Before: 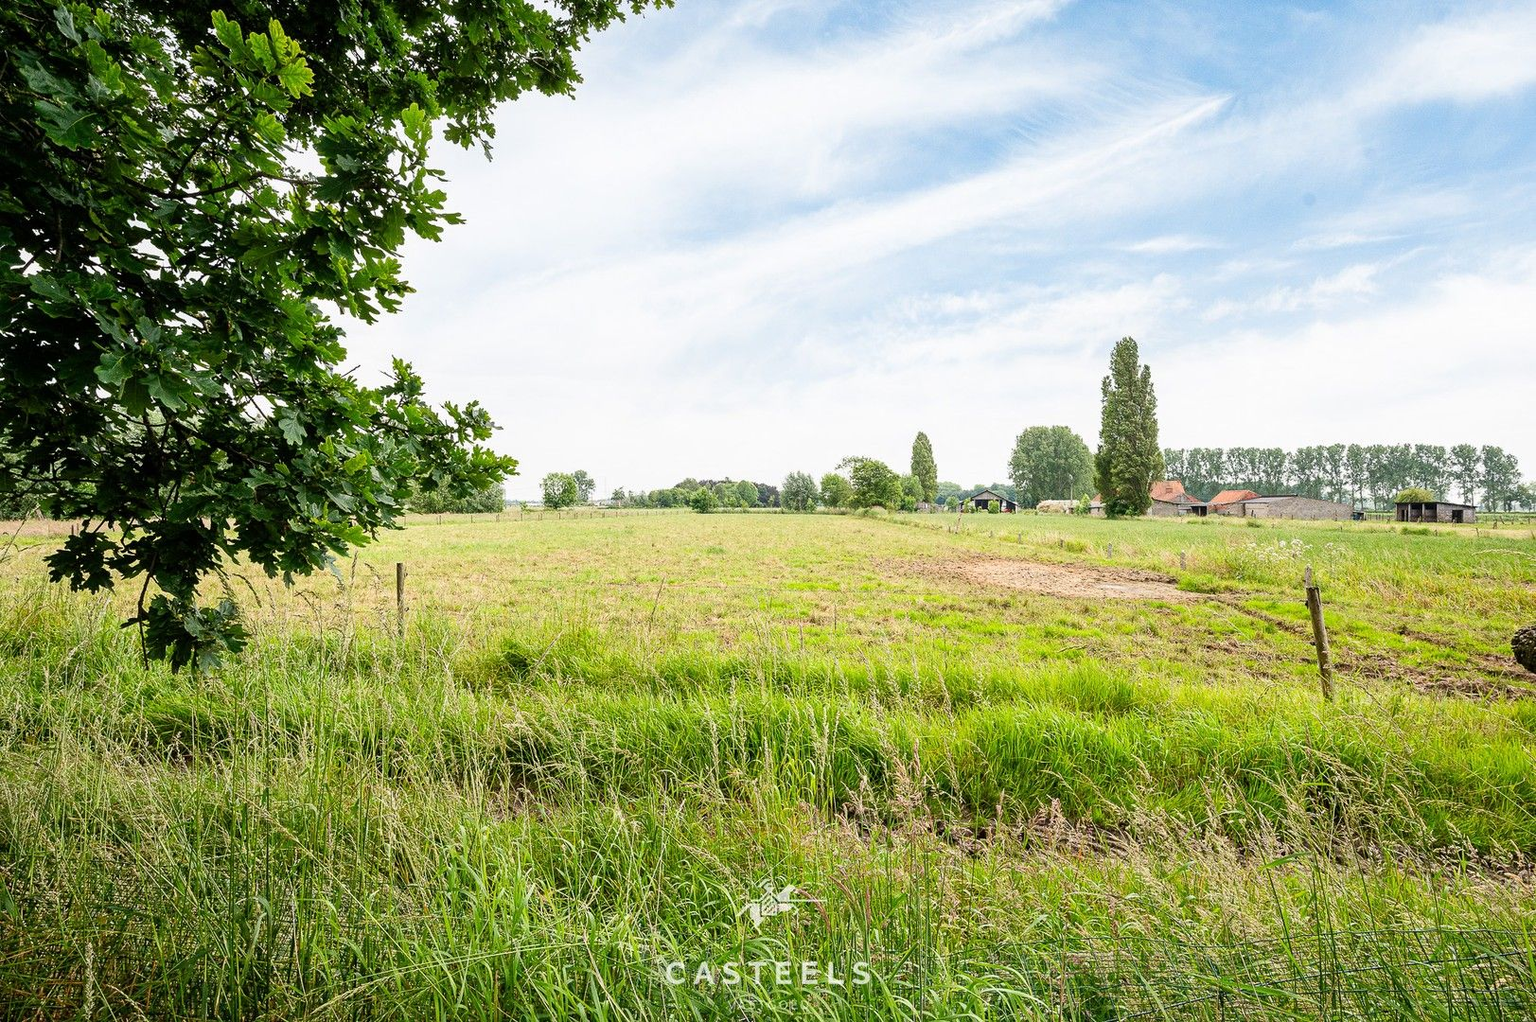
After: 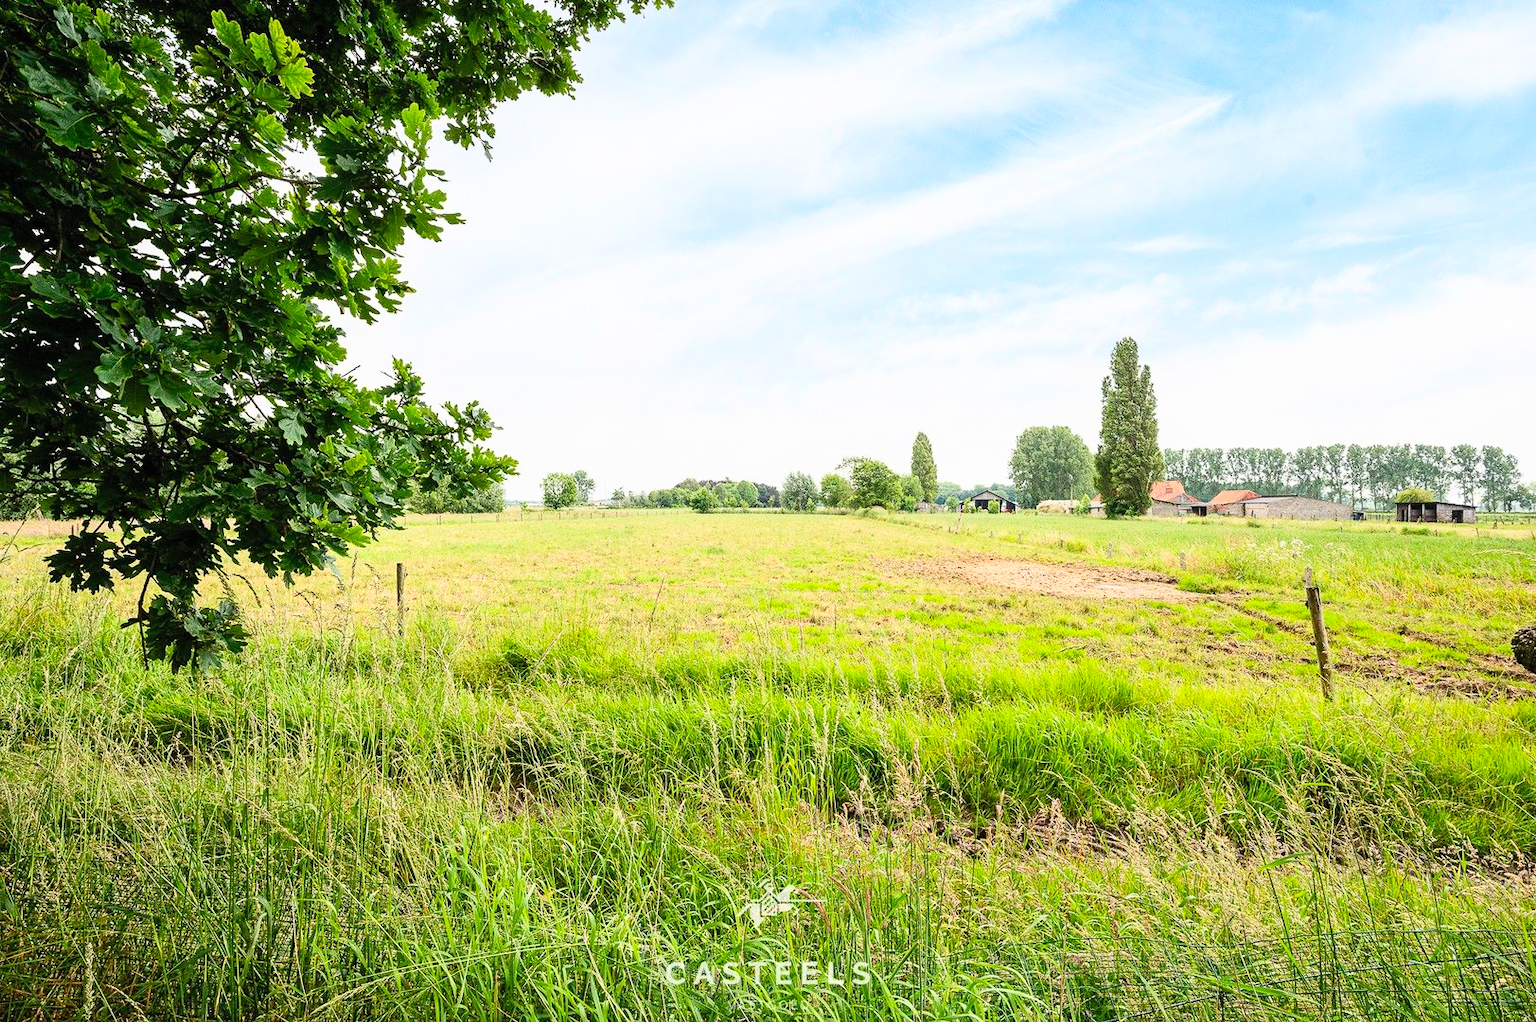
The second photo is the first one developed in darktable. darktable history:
contrast brightness saturation: contrast 0.203, brightness 0.16, saturation 0.227
